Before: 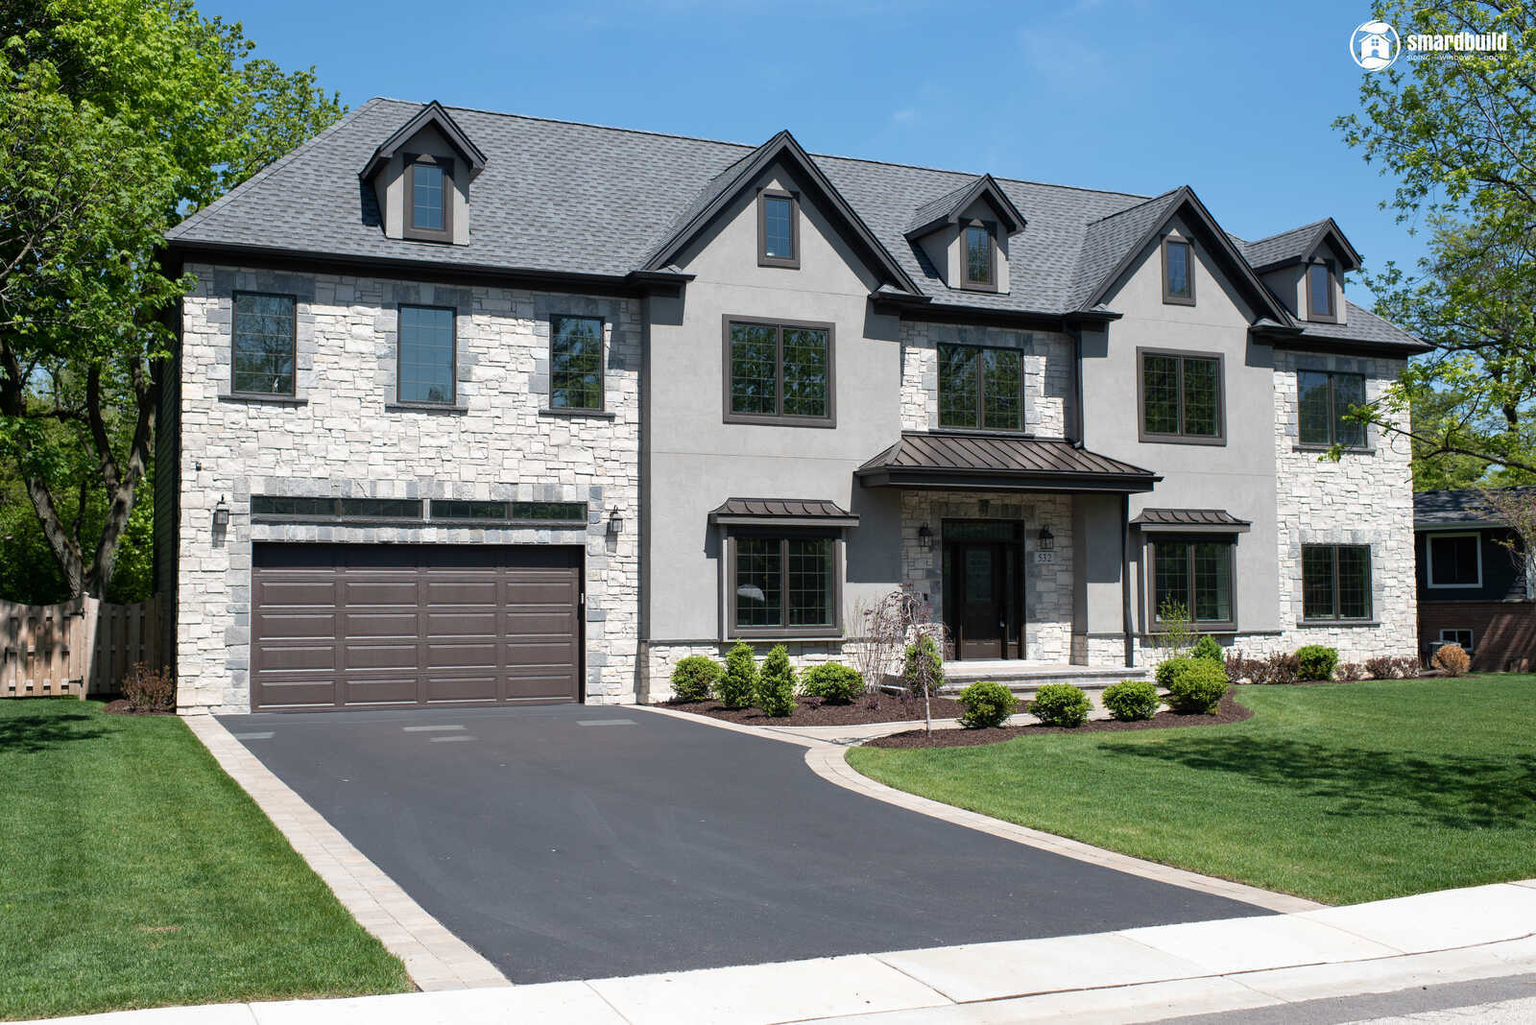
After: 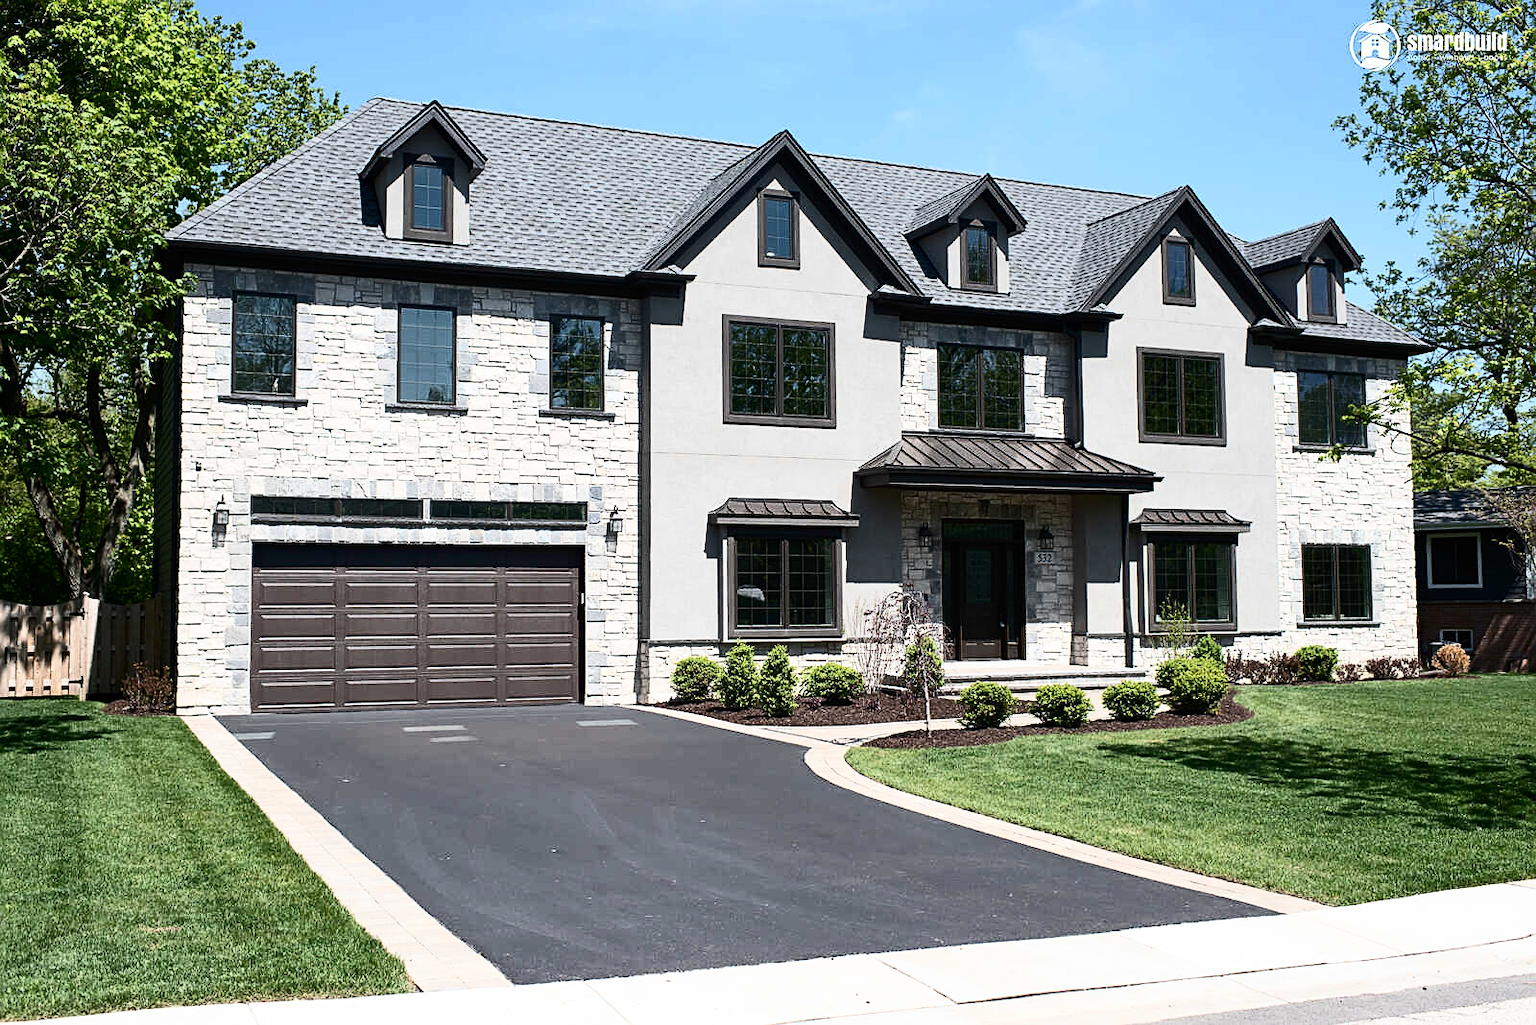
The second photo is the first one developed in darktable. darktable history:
sharpen: on, module defaults
contrast brightness saturation: contrast 0.39, brightness 0.1
